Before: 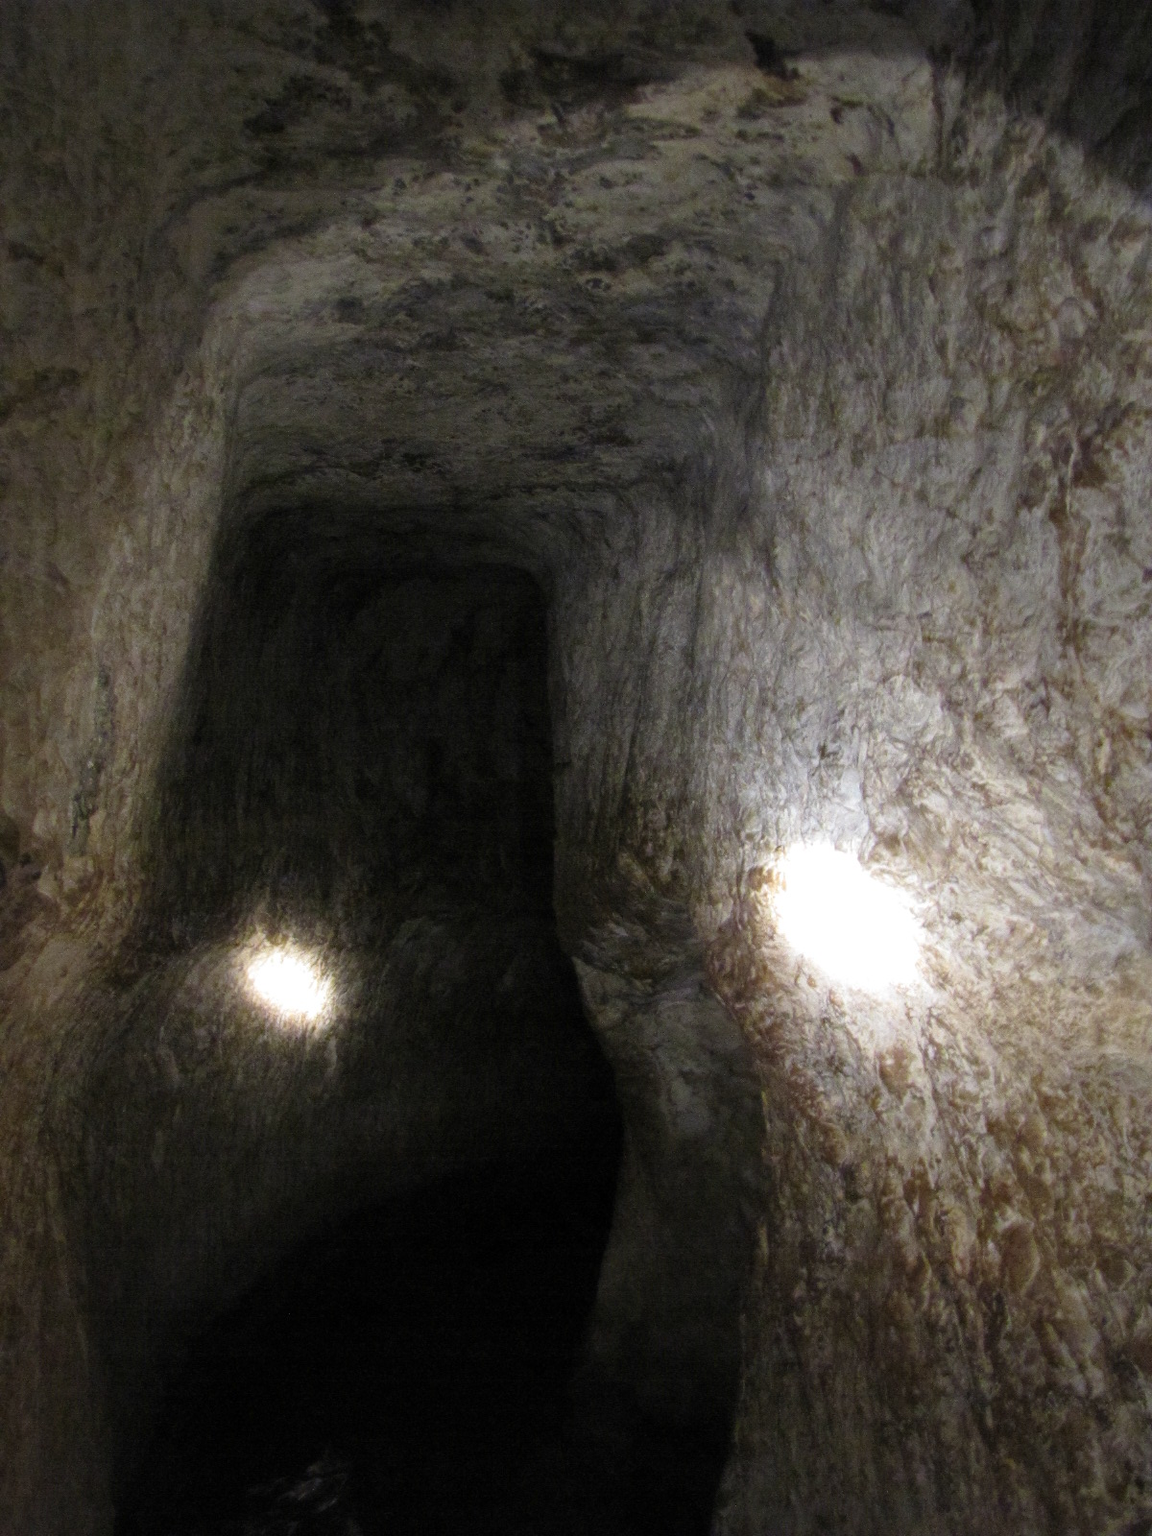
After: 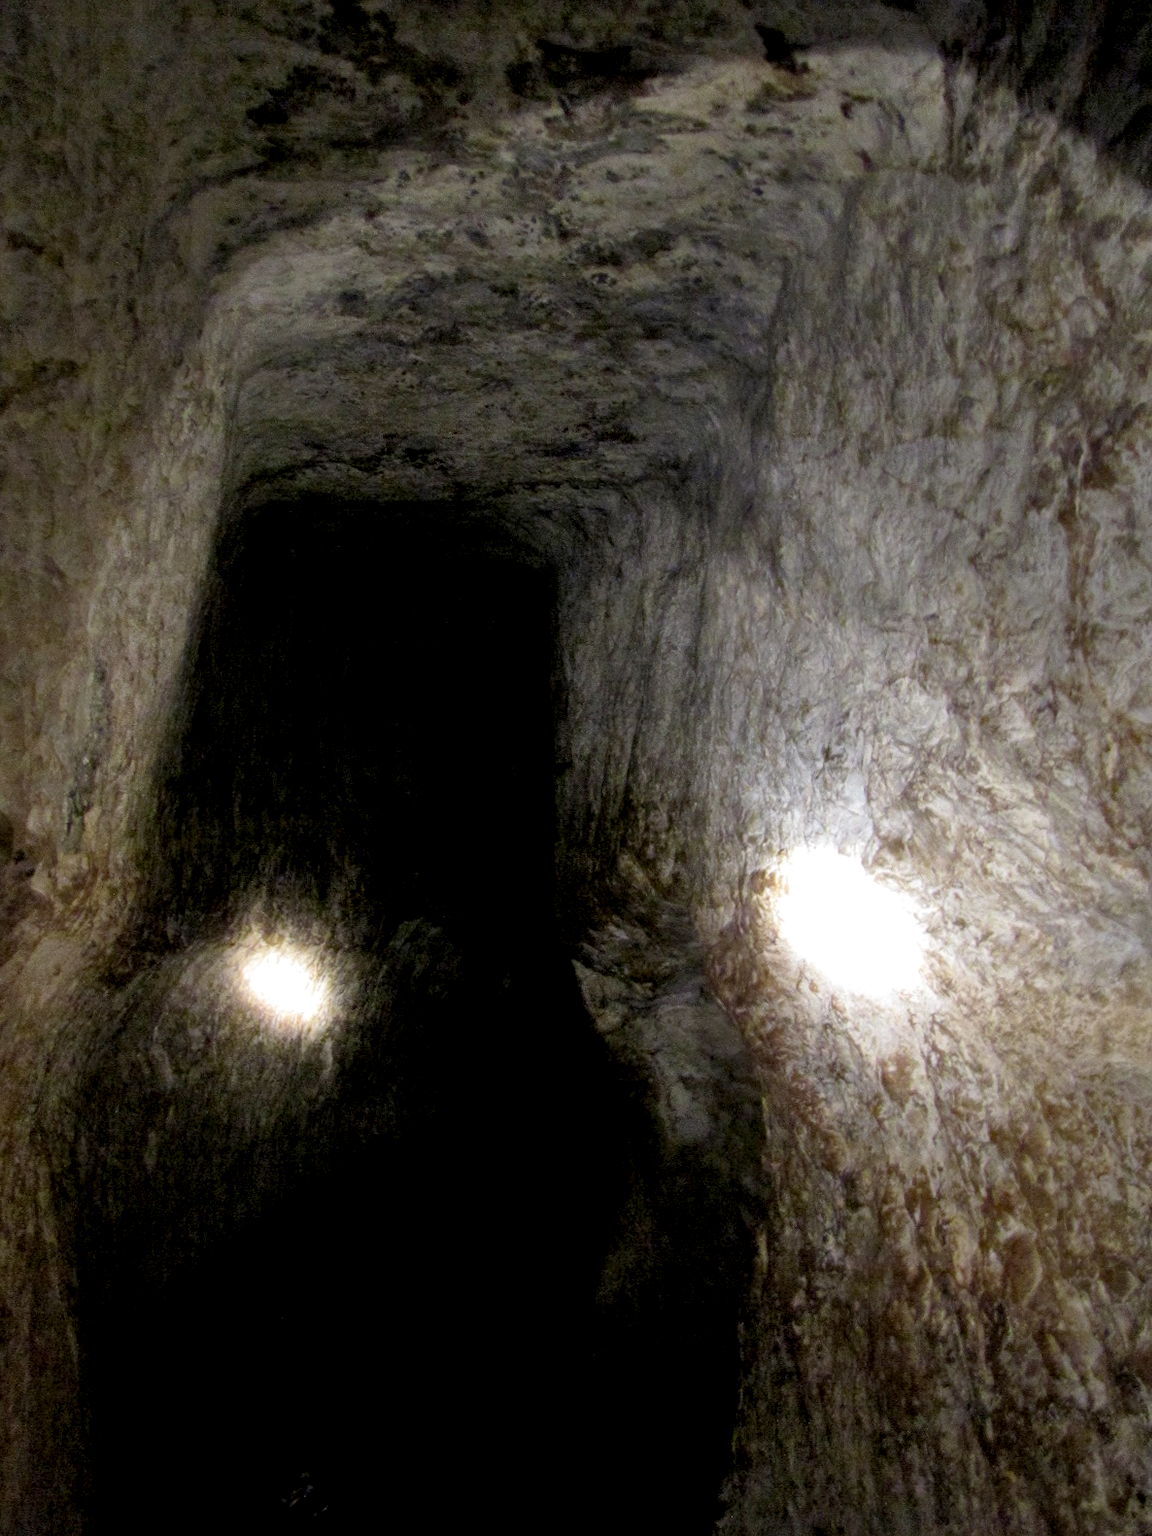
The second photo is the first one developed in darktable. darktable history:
exposure: black level correction 0.01, exposure 0.011 EV, compensate highlight preservation false
crop and rotate: angle -0.5°
shadows and highlights: shadows 37.27, highlights -28.18, soften with gaussian
